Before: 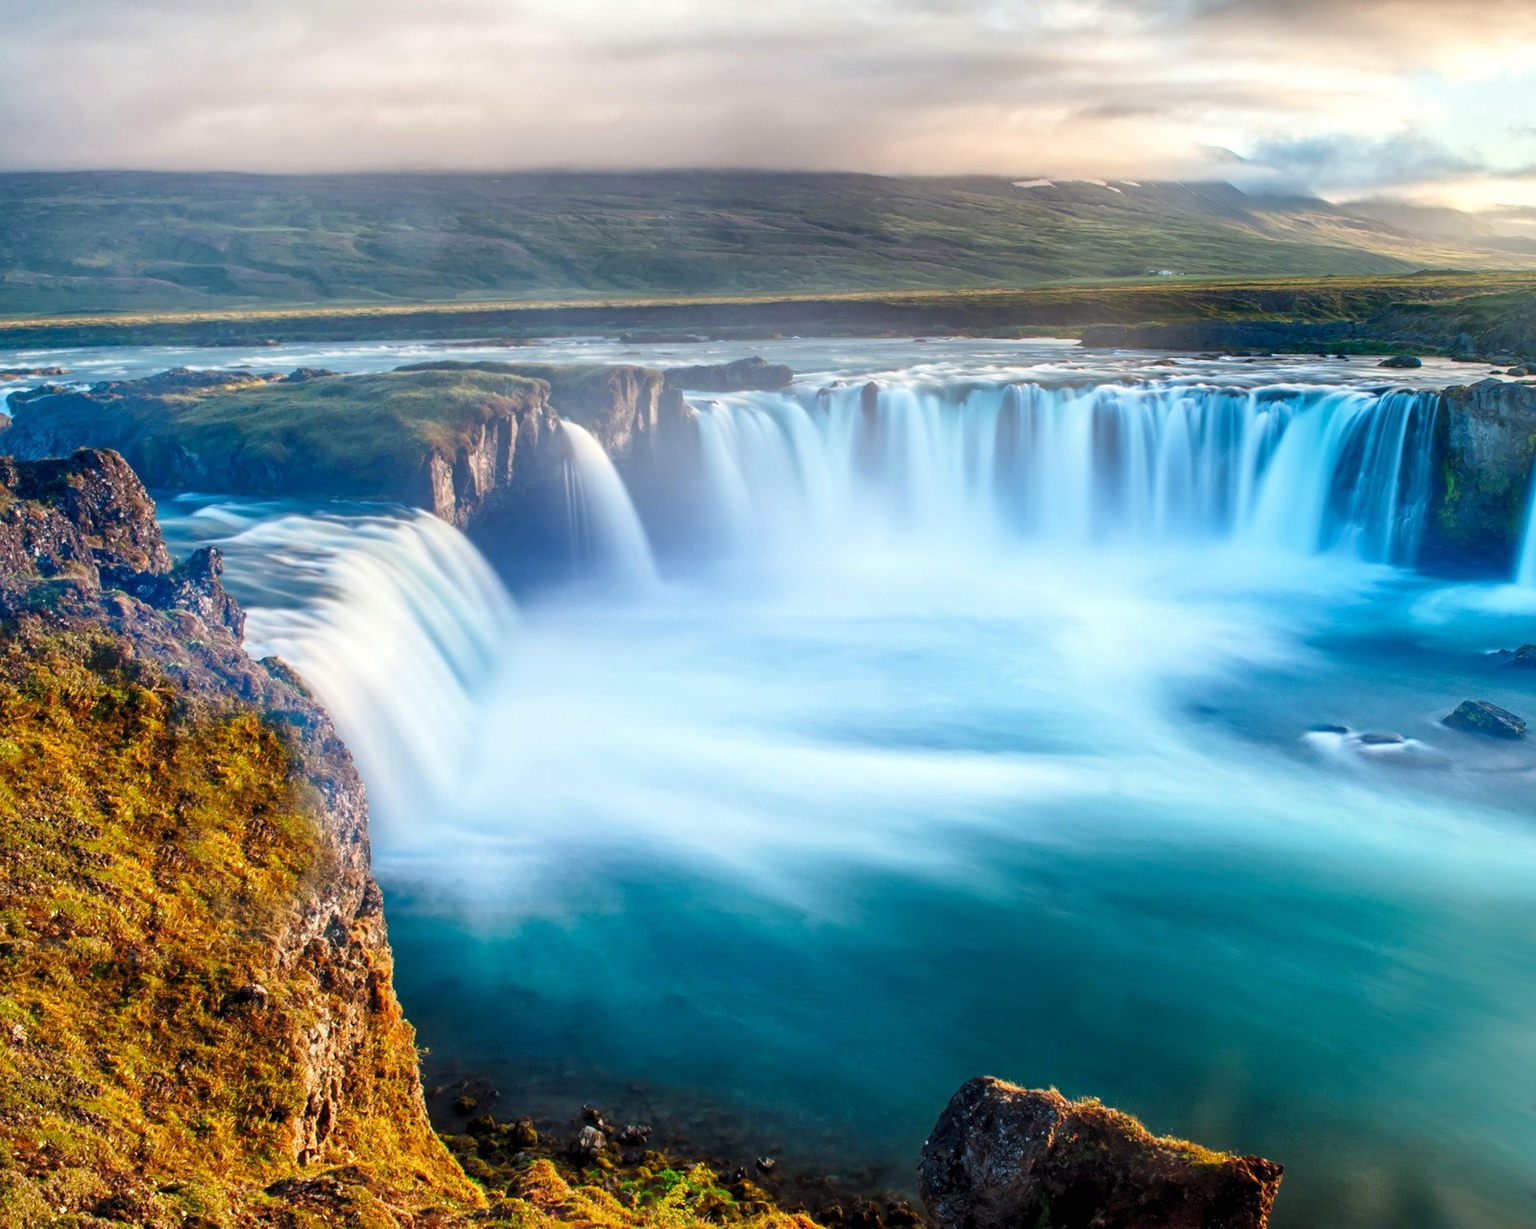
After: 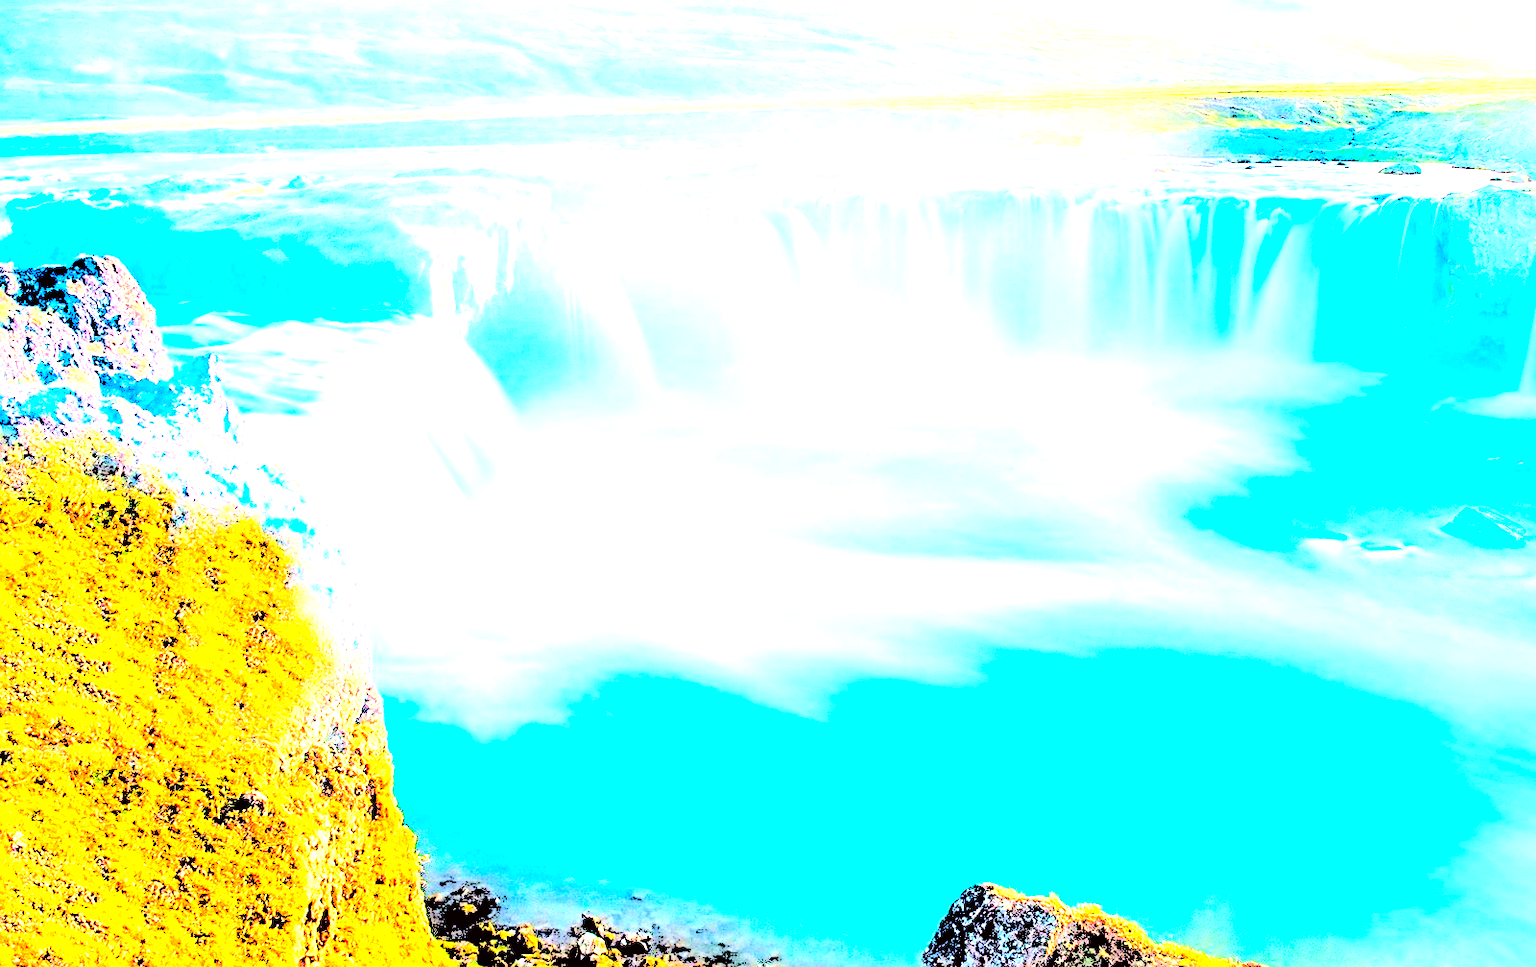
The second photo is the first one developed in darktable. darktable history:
levels: levels [0.246, 0.256, 0.506]
contrast brightness saturation: contrast -0.093, saturation -0.094
sharpen: on, module defaults
color balance rgb: perceptual saturation grading › global saturation 0.318%, perceptual brilliance grading › global brilliance 34.758%, perceptual brilliance grading › highlights 50.722%, perceptual brilliance grading › mid-tones 59.475%, perceptual brilliance grading › shadows 34.789%, contrast -9.56%
crop and rotate: top 15.778%, bottom 5.409%
color correction: highlights a* -1.1, highlights b* 4.54, shadows a* 3.55
